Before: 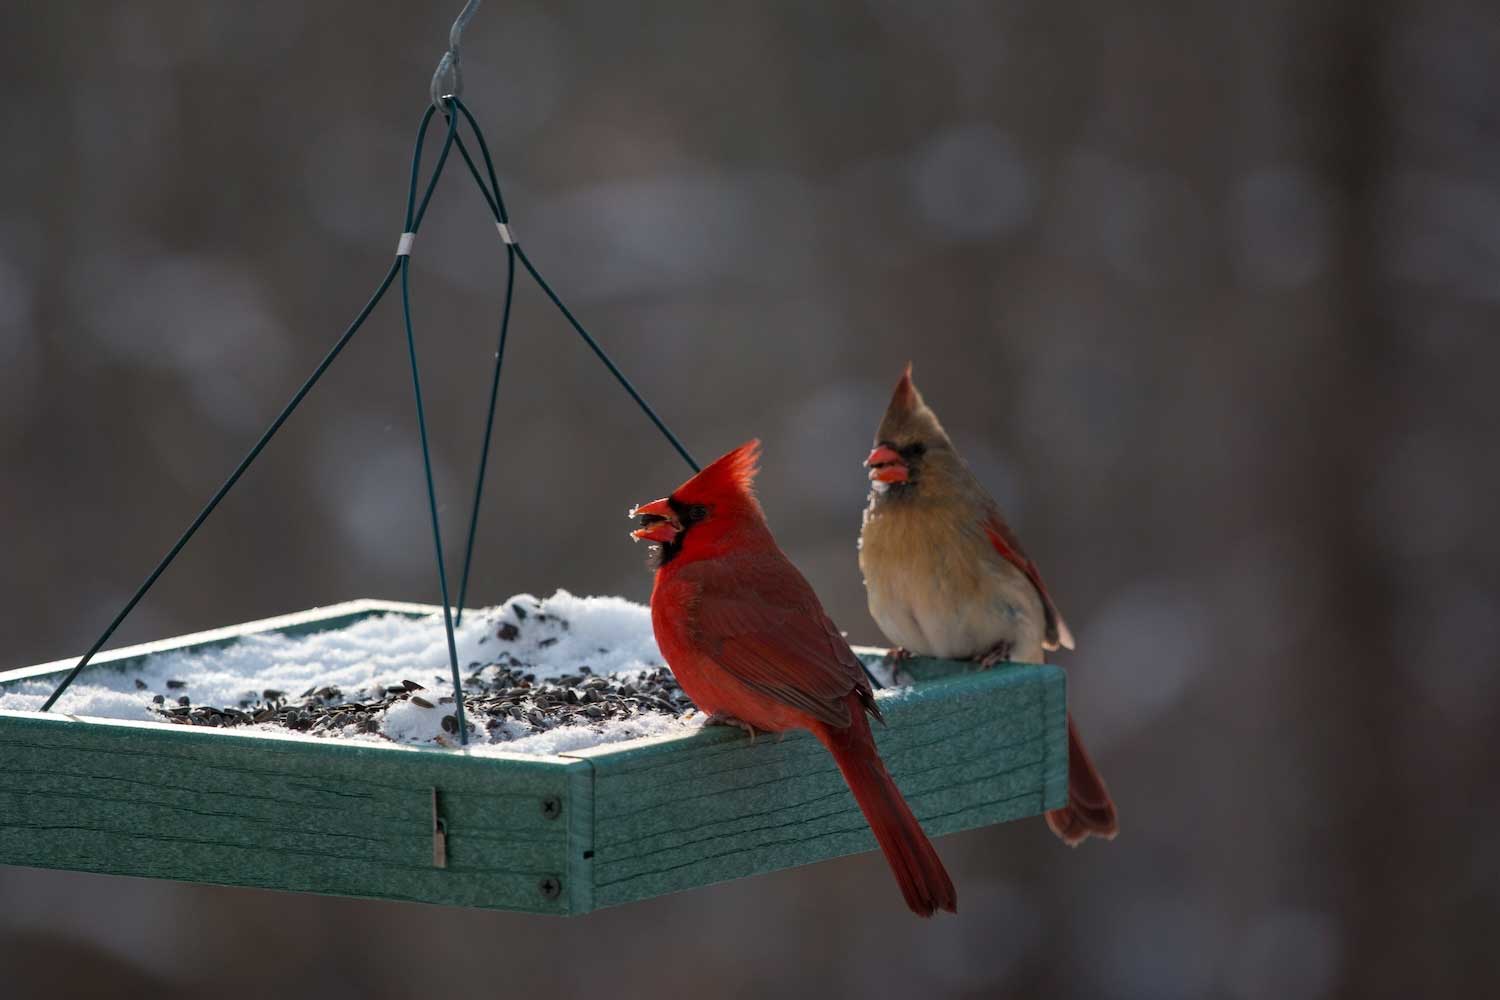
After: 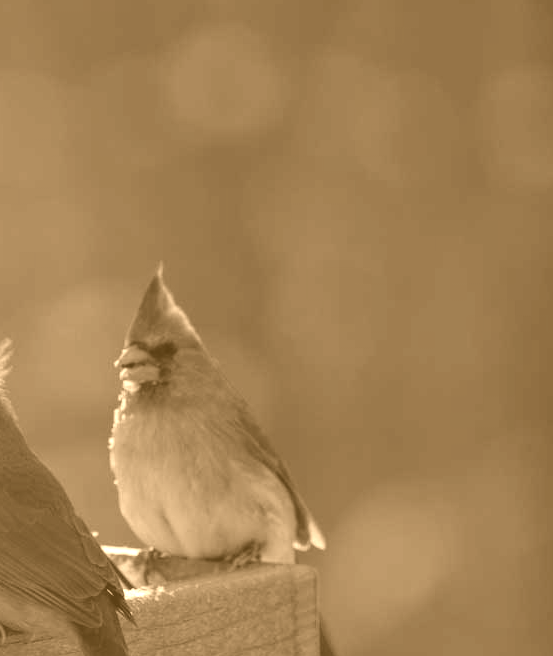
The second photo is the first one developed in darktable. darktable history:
crop and rotate: left 49.936%, top 10.094%, right 13.136%, bottom 24.256%
colorize: hue 28.8°, source mix 100%
